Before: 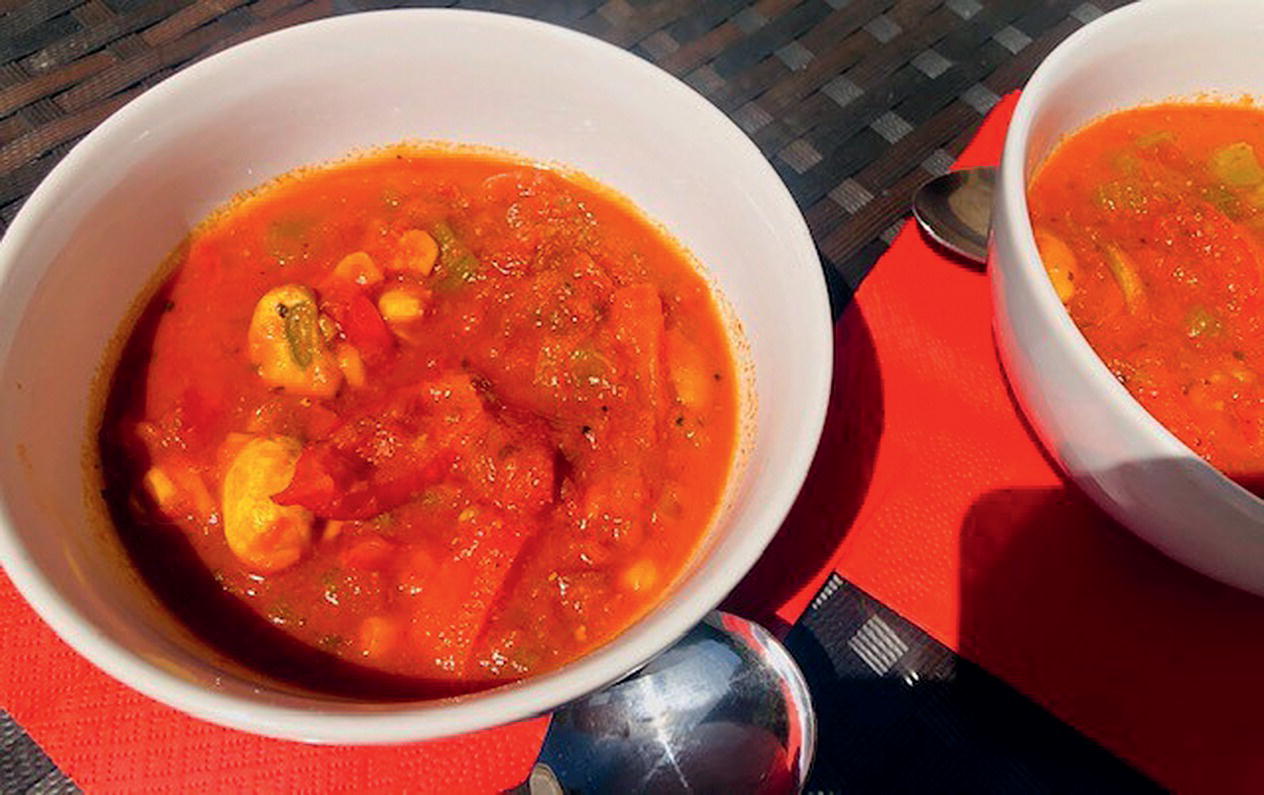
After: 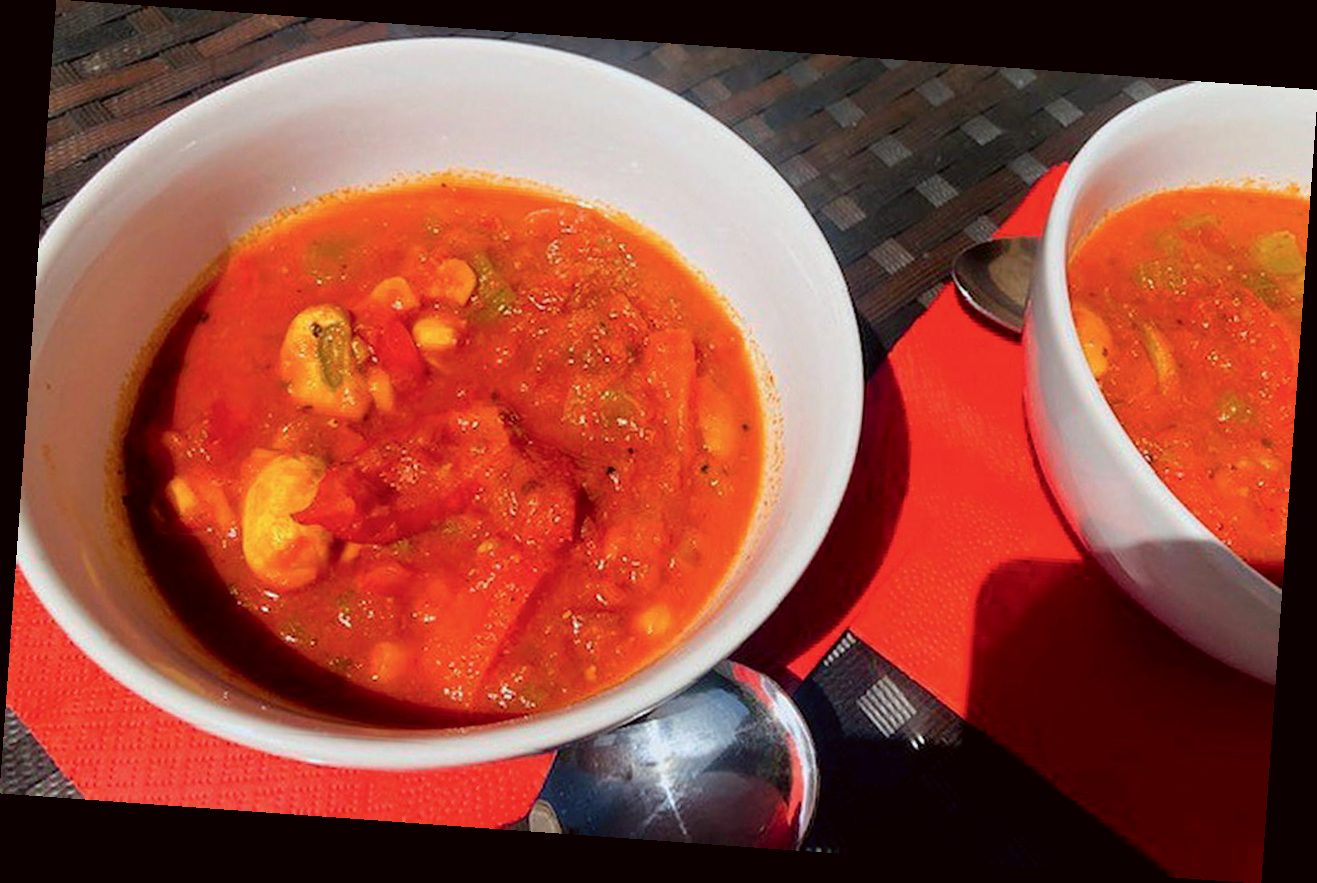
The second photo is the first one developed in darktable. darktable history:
rotate and perspective: rotation 4.1°, automatic cropping off
color correction: highlights a* -3.28, highlights b* -6.24, shadows a* 3.1, shadows b* 5.19
